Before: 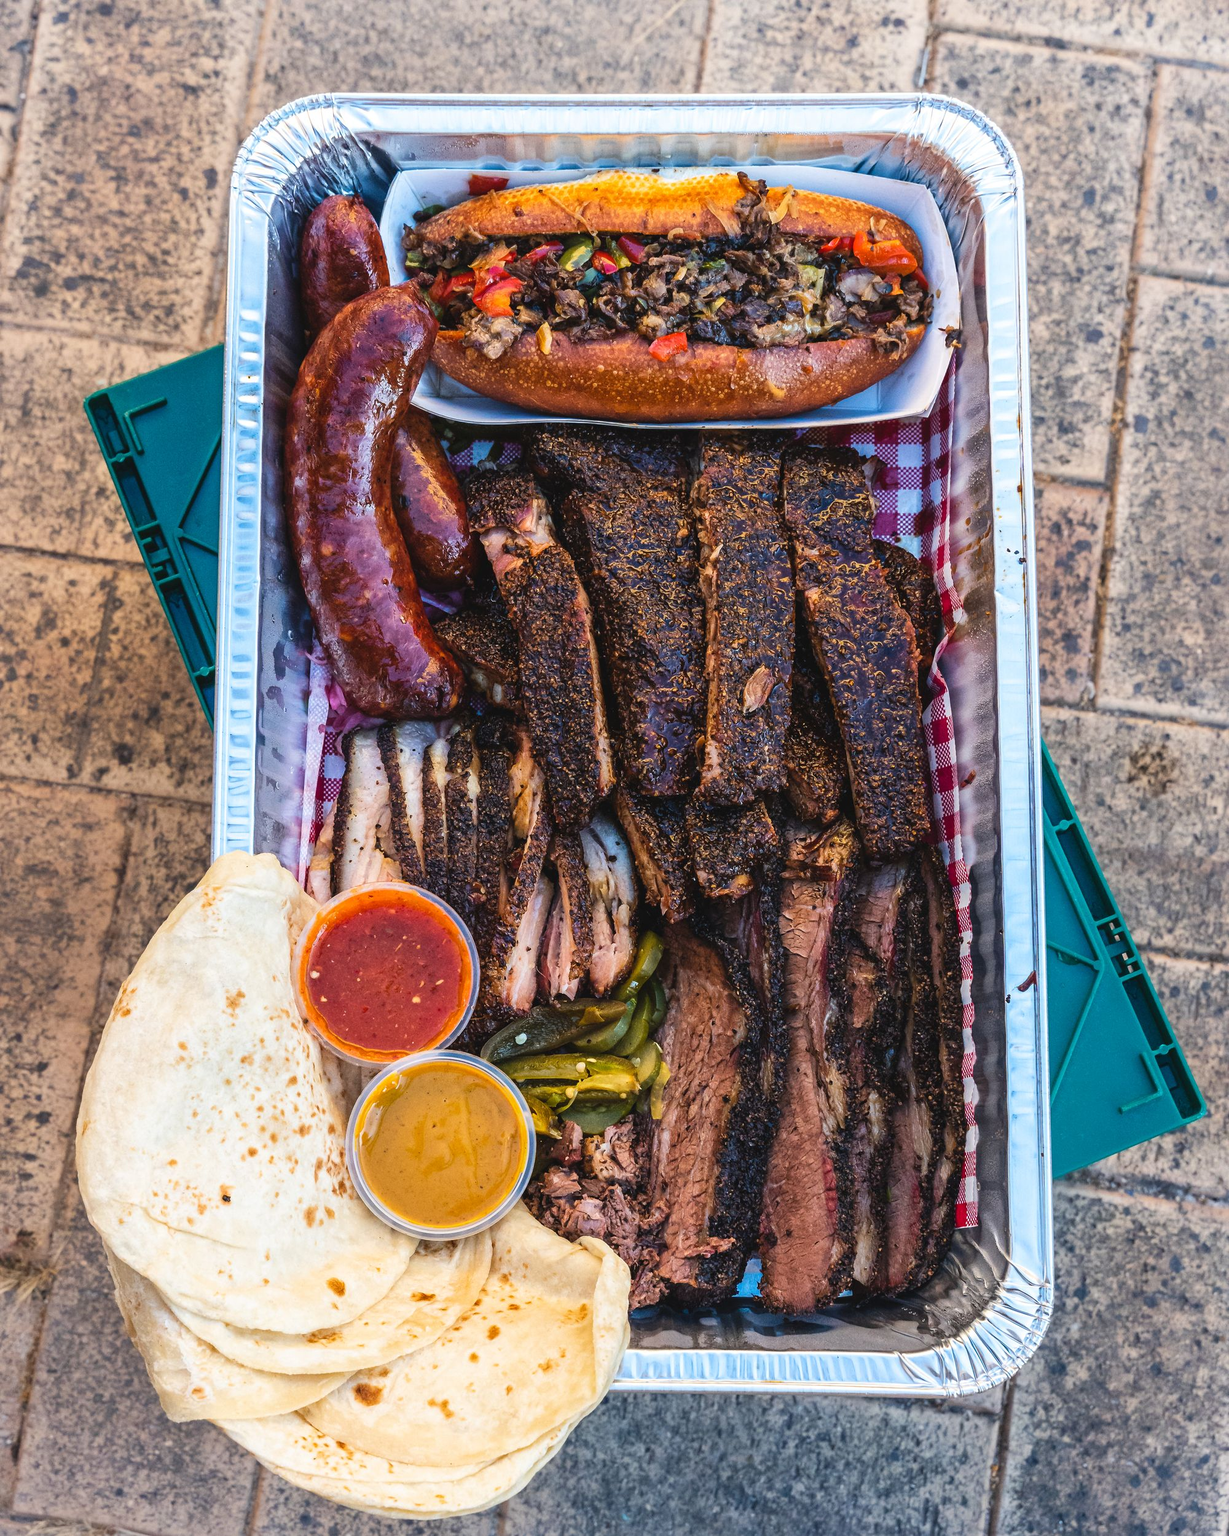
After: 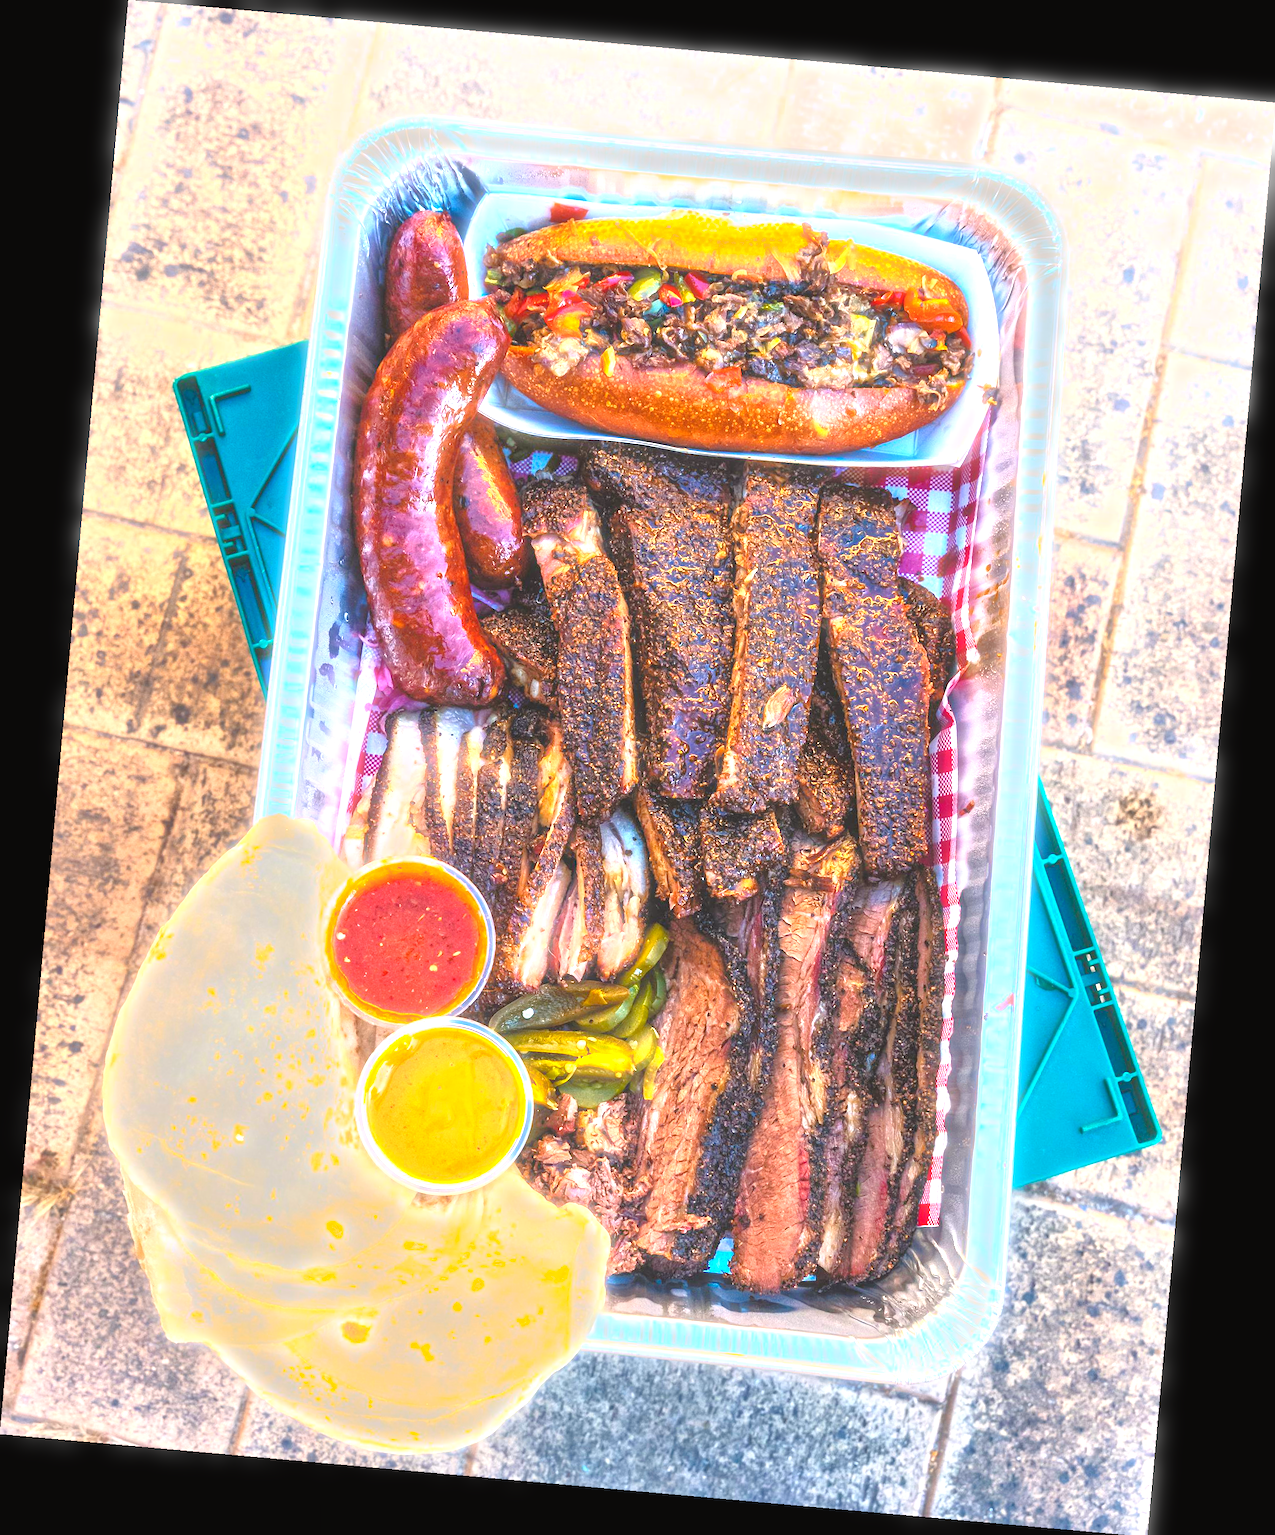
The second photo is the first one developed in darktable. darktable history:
rotate and perspective: rotation 5.12°, automatic cropping off
tone equalizer: -7 EV 0.15 EV, -6 EV 0.6 EV, -5 EV 1.15 EV, -4 EV 1.33 EV, -3 EV 1.15 EV, -2 EV 0.6 EV, -1 EV 0.15 EV, mask exposure compensation -0.5 EV
bloom: size 3%, threshold 100%, strength 0%
exposure: black level correction 0, exposure 1.388 EV, compensate exposure bias true, compensate highlight preservation false
color balance rgb: shadows lift › chroma 2%, shadows lift › hue 50°, power › hue 60°, highlights gain › chroma 1%, highlights gain › hue 60°, global offset › luminance 0.25%, global vibrance 30%
